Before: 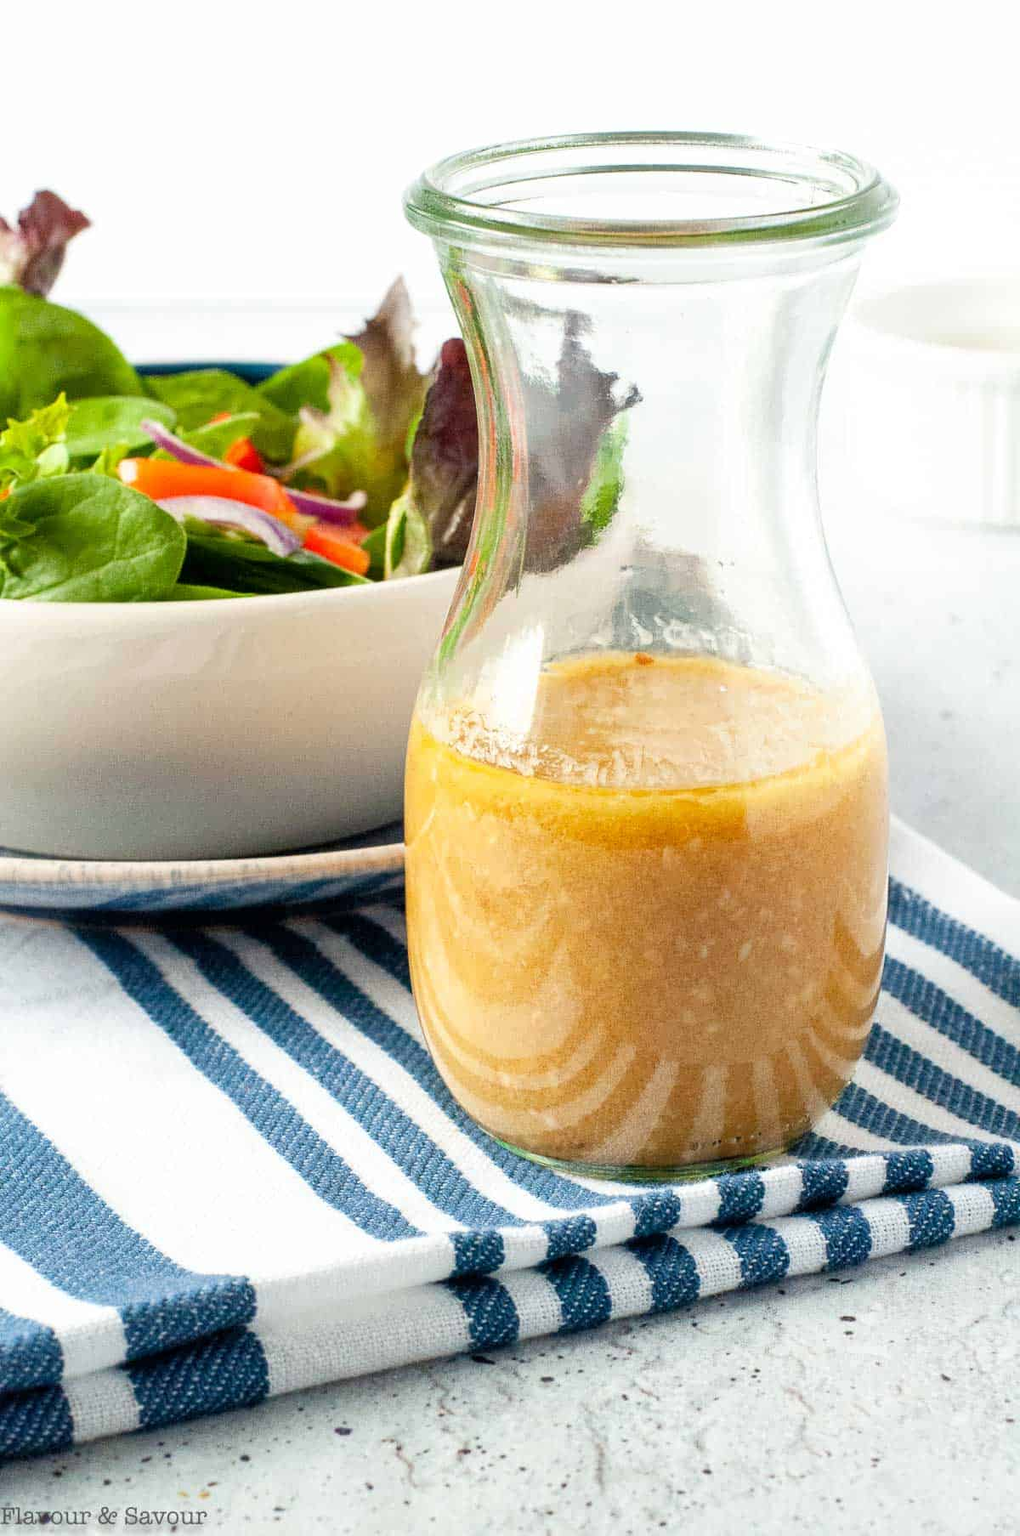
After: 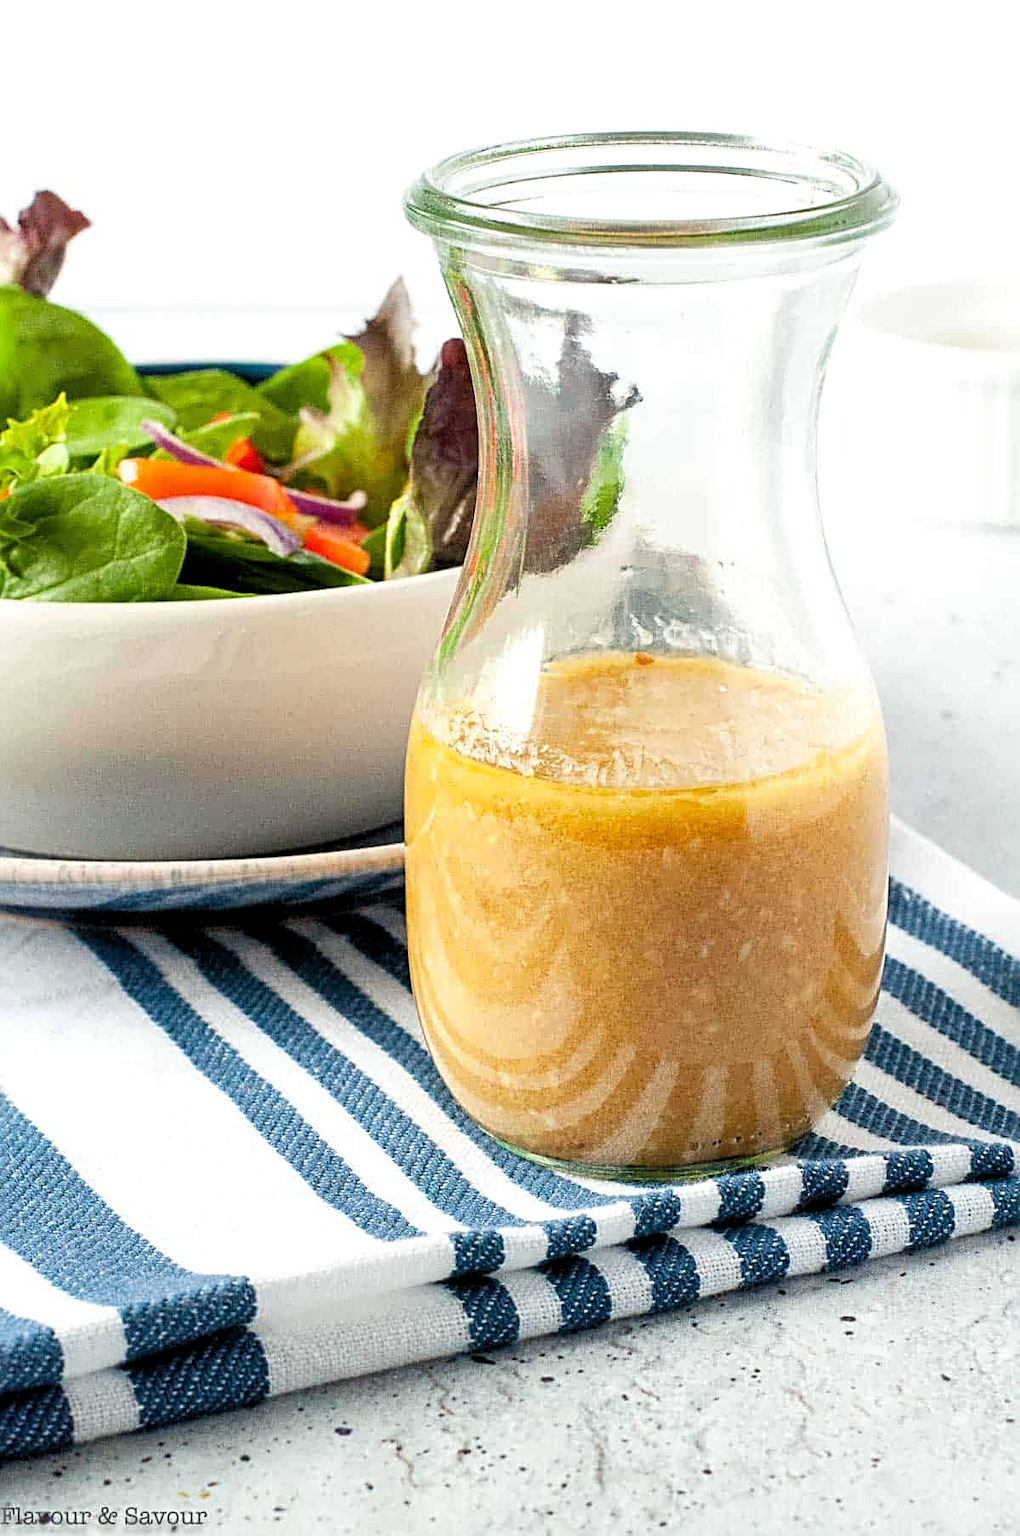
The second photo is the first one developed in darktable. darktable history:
sharpen: radius 3.119
levels: levels [0.026, 0.507, 0.987]
